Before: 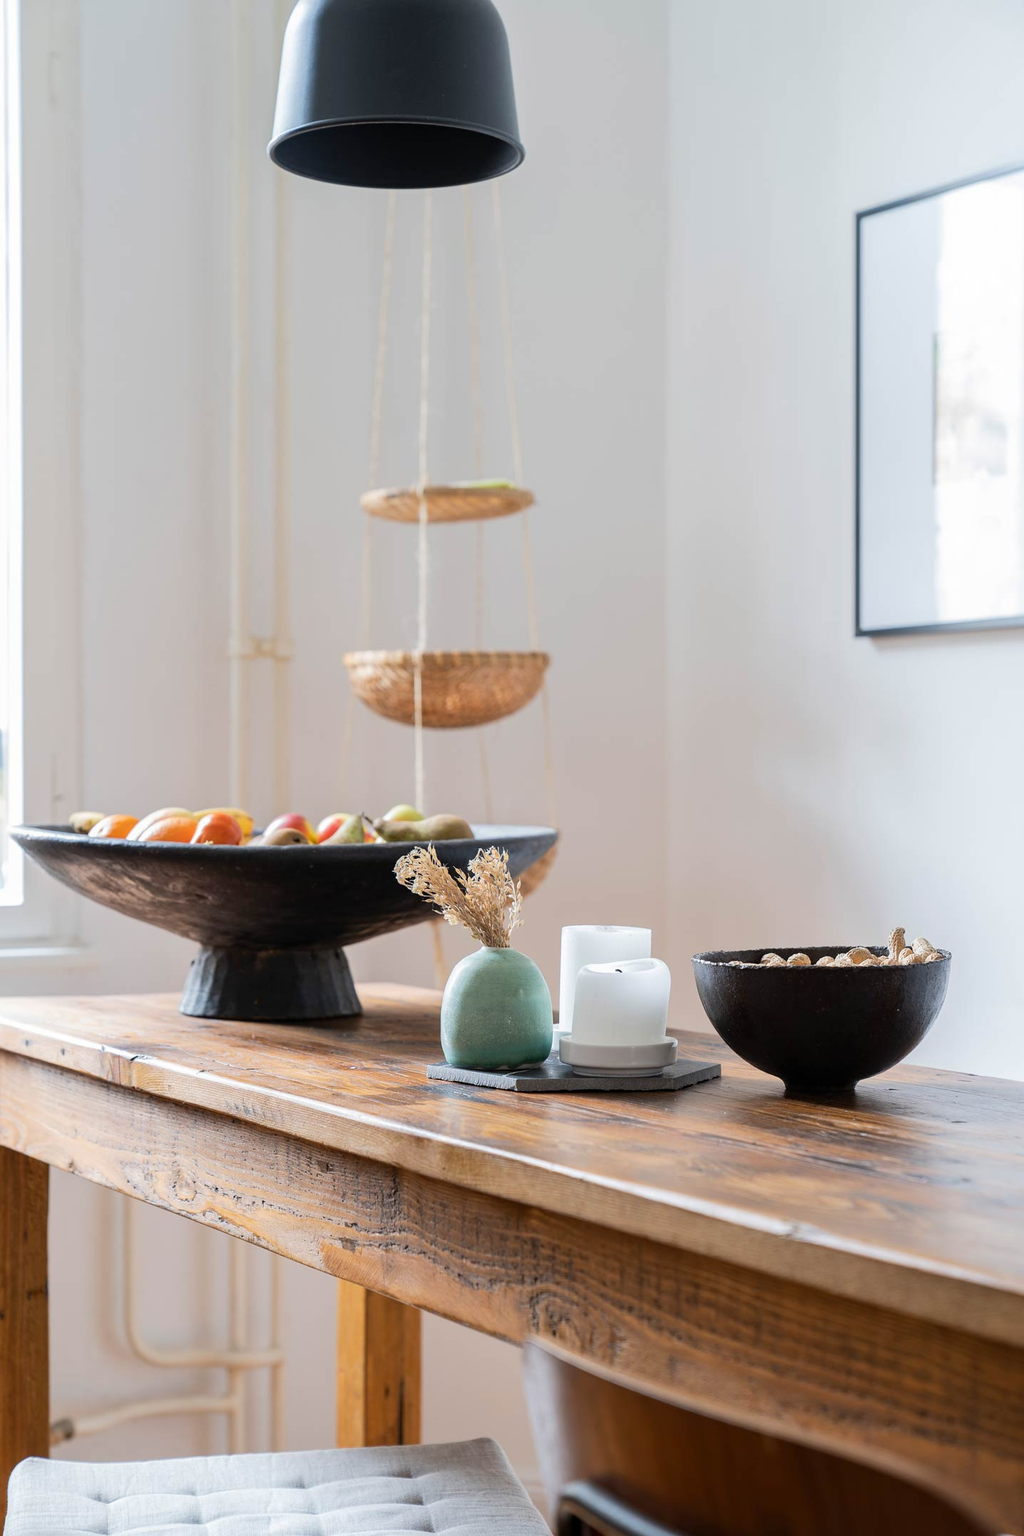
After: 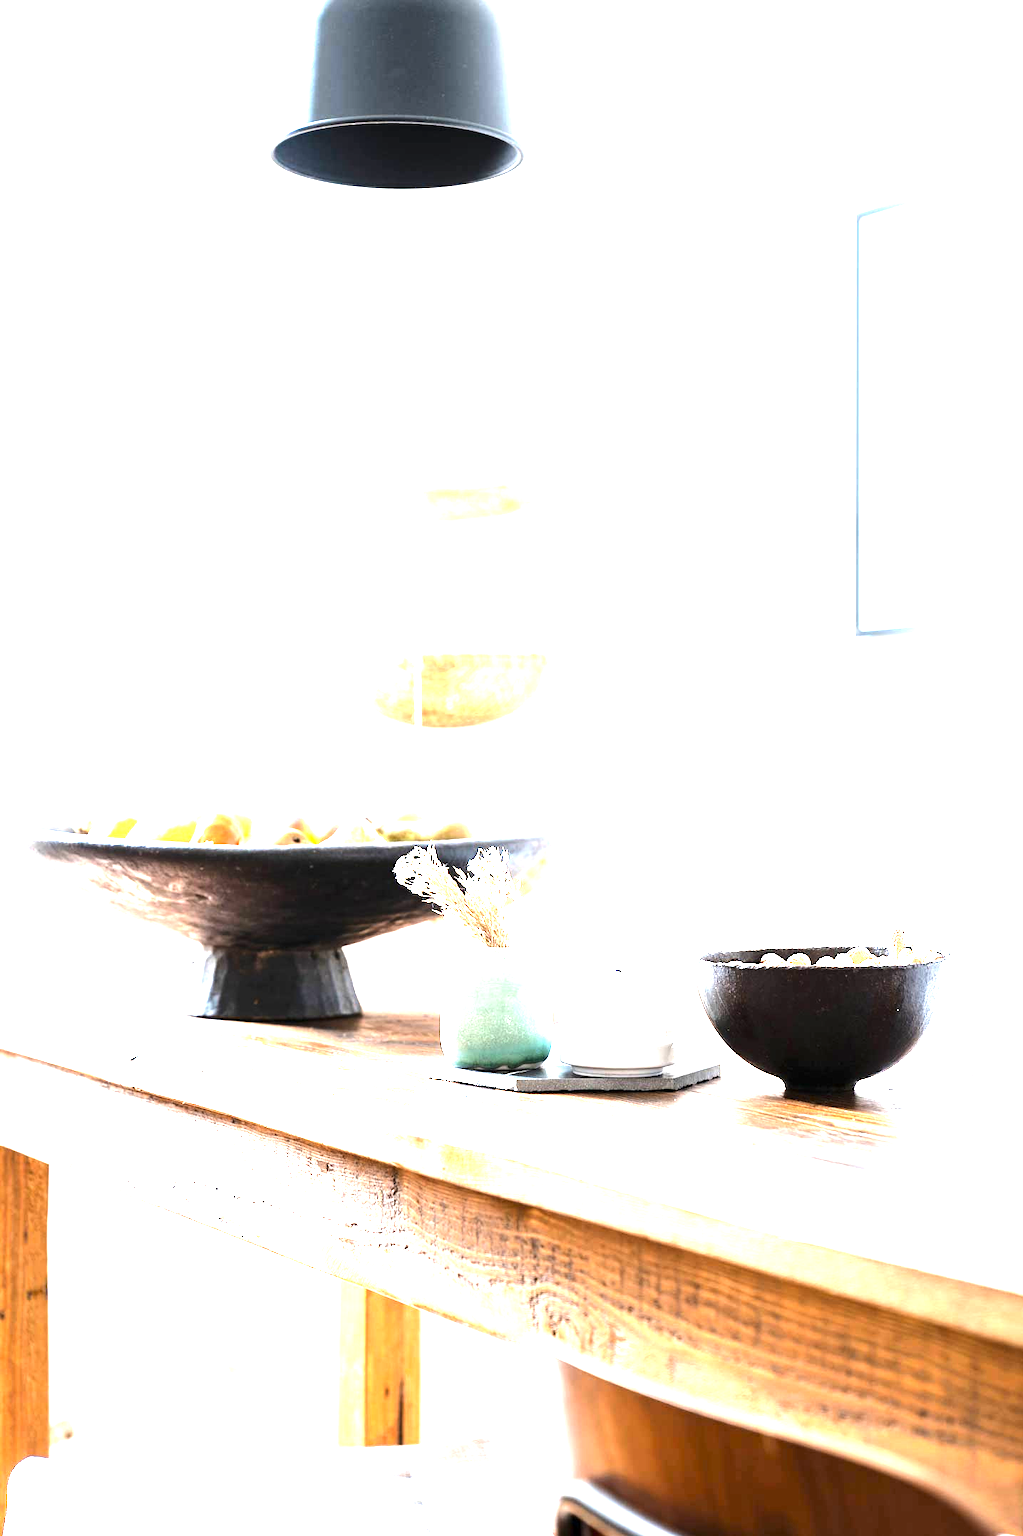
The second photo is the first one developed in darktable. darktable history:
tone equalizer: -8 EV -0.75 EV, -7 EV -0.7 EV, -6 EV -0.6 EV, -5 EV -0.4 EV, -3 EV 0.4 EV, -2 EV 0.6 EV, -1 EV 0.7 EV, +0 EV 0.75 EV, edges refinement/feathering 500, mask exposure compensation -1.57 EV, preserve details no
exposure: exposure 2.25 EV, compensate highlight preservation false
